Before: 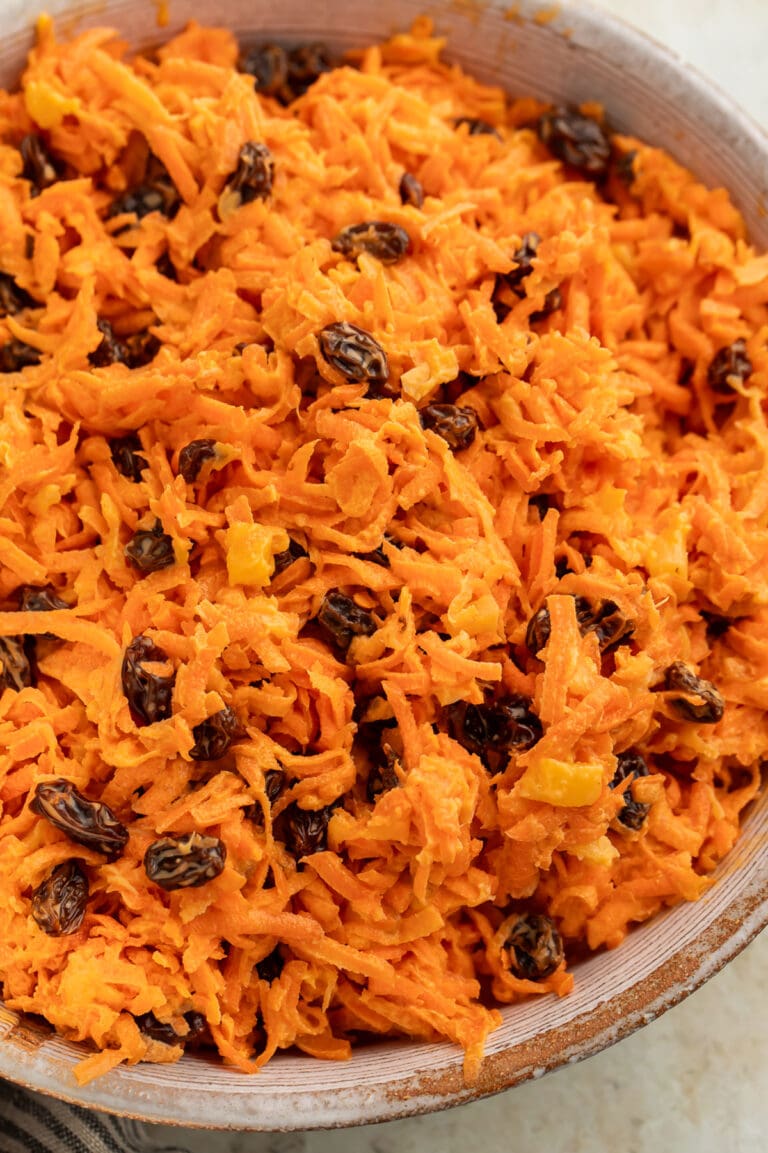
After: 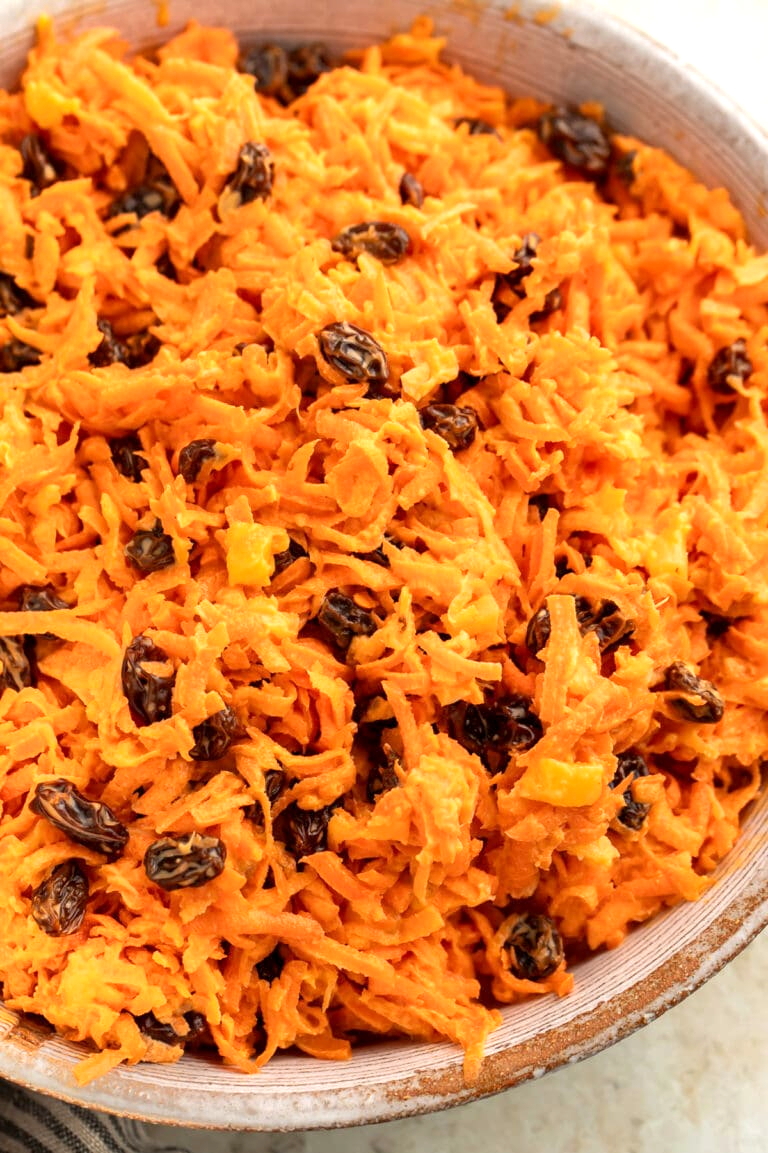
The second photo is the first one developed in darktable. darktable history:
exposure: black level correction 0.001, exposure 0.5 EV, compensate exposure bias true, compensate highlight preservation false
color balance: contrast -0.5%
